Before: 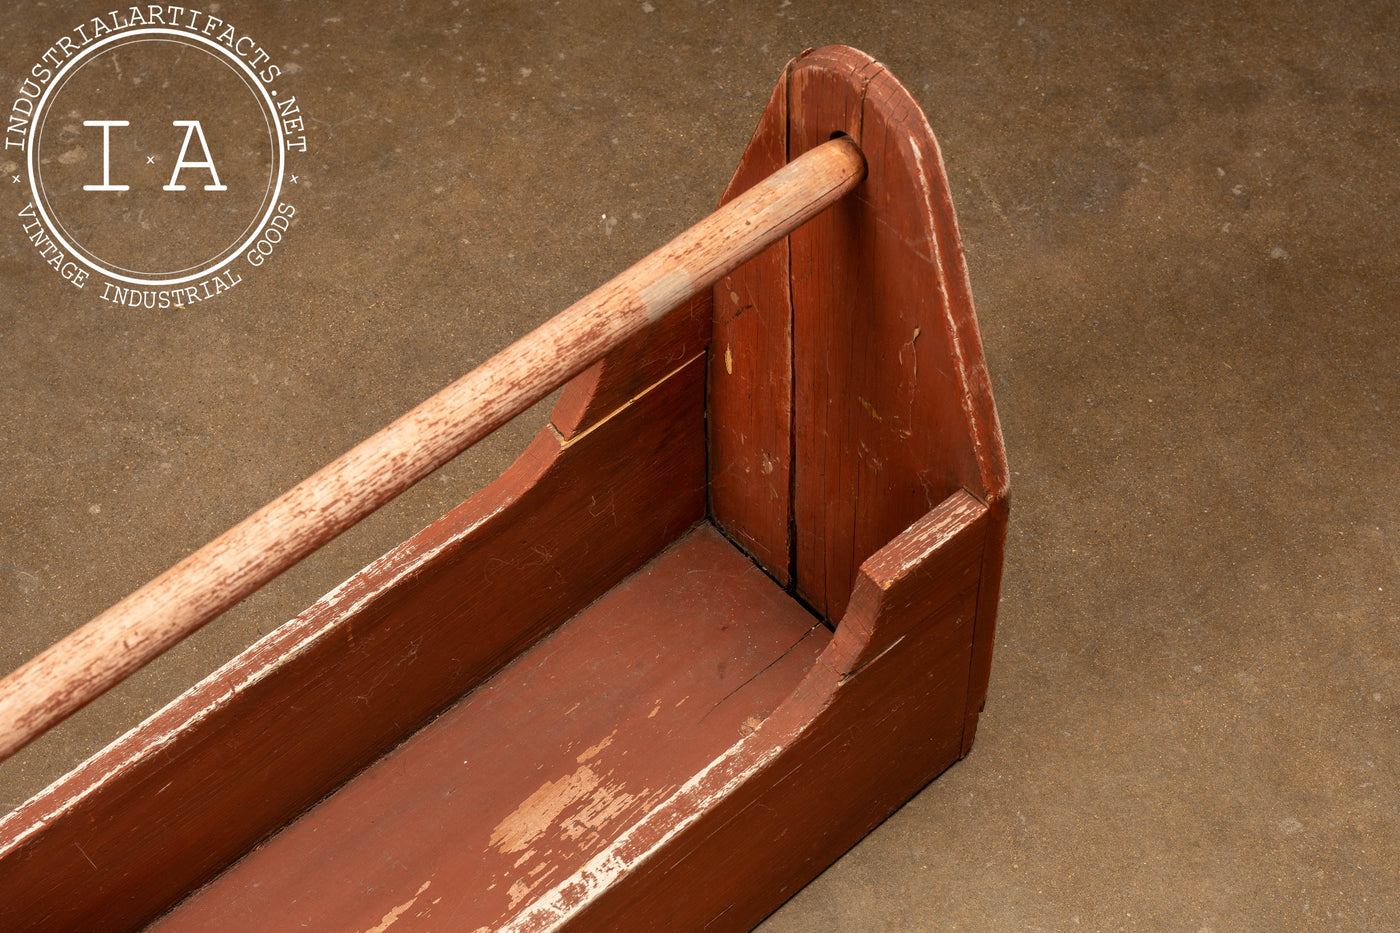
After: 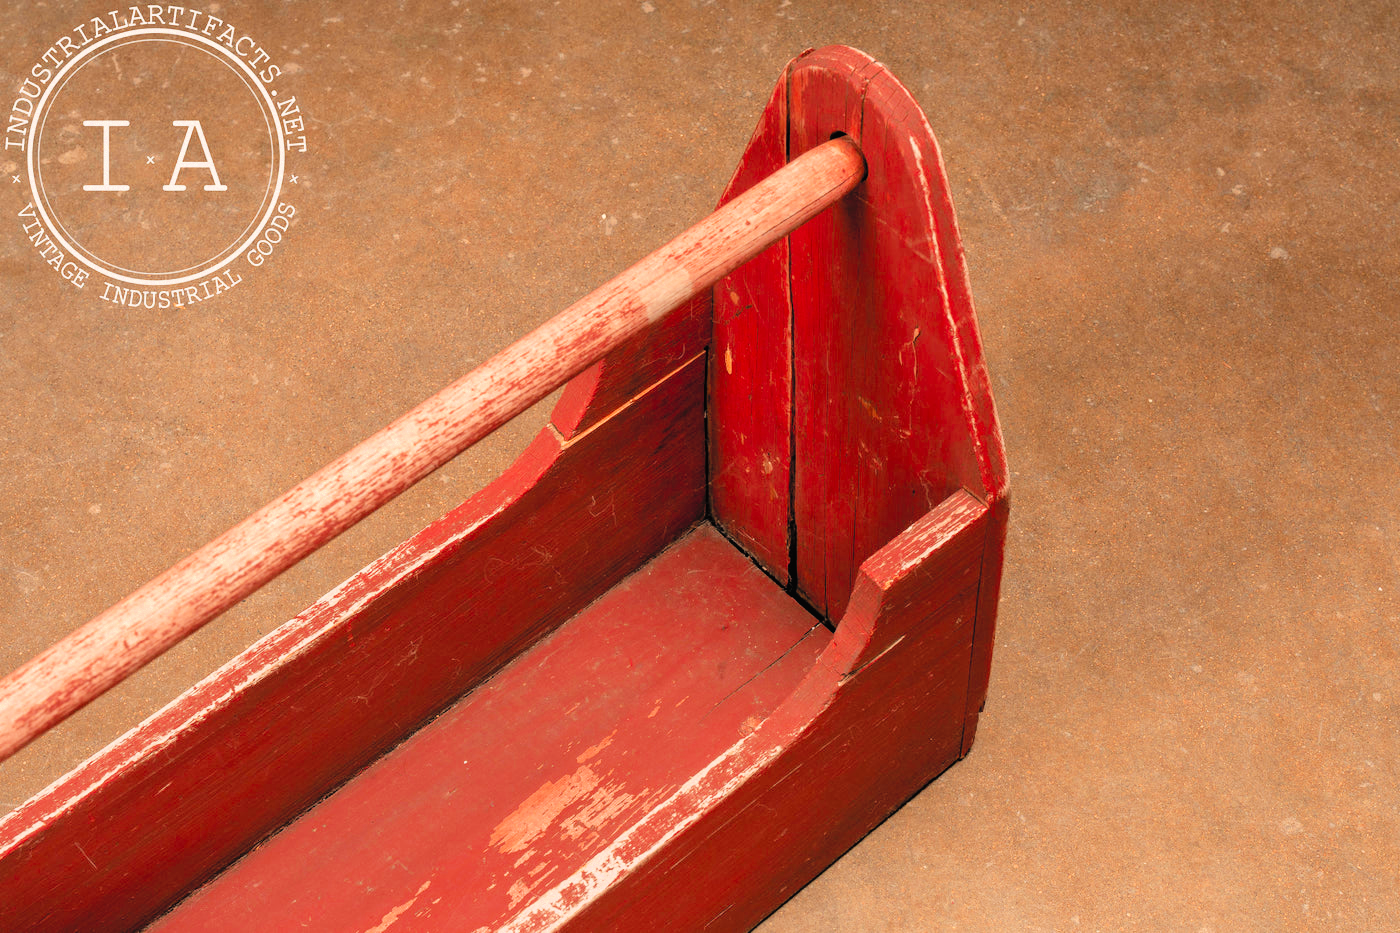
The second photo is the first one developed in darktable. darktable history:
color zones: curves: ch0 [(0, 0.363) (0.128, 0.373) (0.25, 0.5) (0.402, 0.407) (0.521, 0.525) (0.63, 0.559) (0.729, 0.662) (0.867, 0.471)]; ch1 [(0, 0.515) (0.136, 0.618) (0.25, 0.5) (0.378, 0) (0.516, 0) (0.622, 0.593) (0.737, 0.819) (0.87, 0.593)]; ch2 [(0, 0.529) (0.128, 0.471) (0.282, 0.451) (0.386, 0.662) (0.516, 0.525) (0.633, 0.554) (0.75, 0.62) (0.875, 0.441)]
filmic rgb: black relative exposure -8 EV, white relative exposure 4.06 EV, threshold -0.293 EV, transition 3.19 EV, structure ↔ texture 99.98%, hardness 4.15, latitude 49.67%, contrast 1.1, enable highlight reconstruction true
exposure: exposure 0.672 EV, compensate highlight preservation false
contrast brightness saturation: contrast 0.103, brightness 0.308, saturation 0.15
